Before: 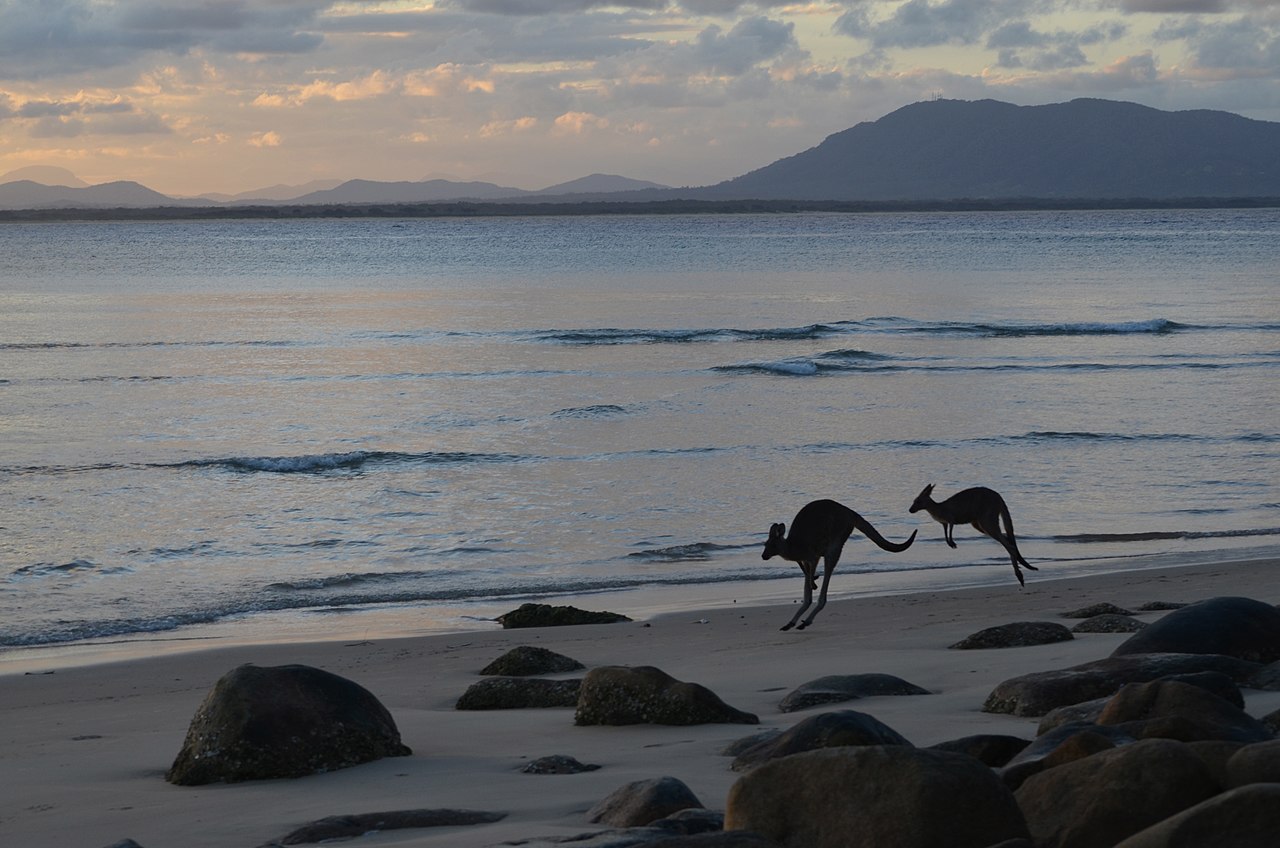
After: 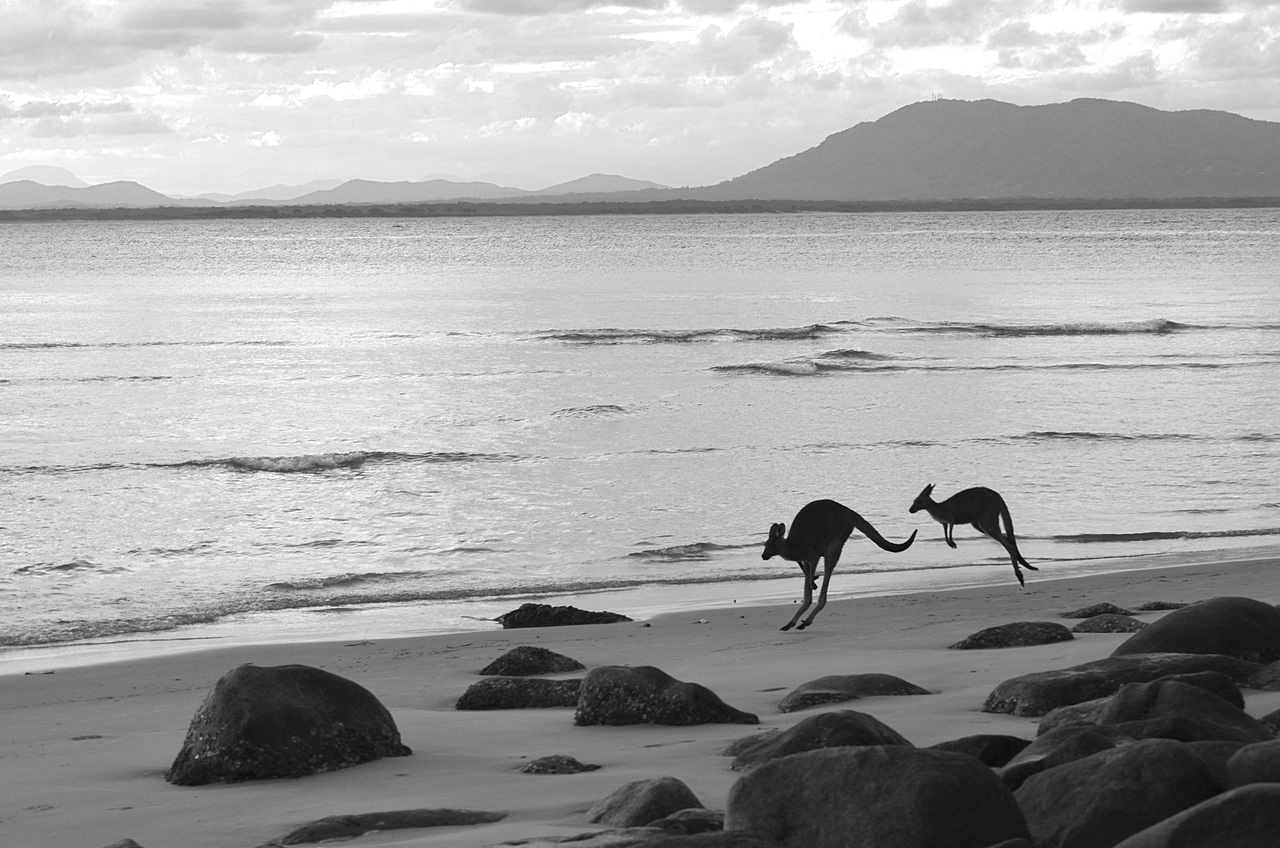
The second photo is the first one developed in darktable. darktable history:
color zones: curves: ch0 [(0.068, 0.464) (0.25, 0.5) (0.48, 0.508) (0.75, 0.536) (0.886, 0.476) (0.967, 0.456)]; ch1 [(0.066, 0.456) (0.25, 0.5) (0.616, 0.508) (0.746, 0.56) (0.934, 0.444)]
color calibration: output gray [0.25, 0.35, 0.4, 0], x 0.383, y 0.372, temperature 3905.17 K
exposure: exposure 1.2 EV, compensate highlight preservation false
white balance: red 0.974, blue 1.044
